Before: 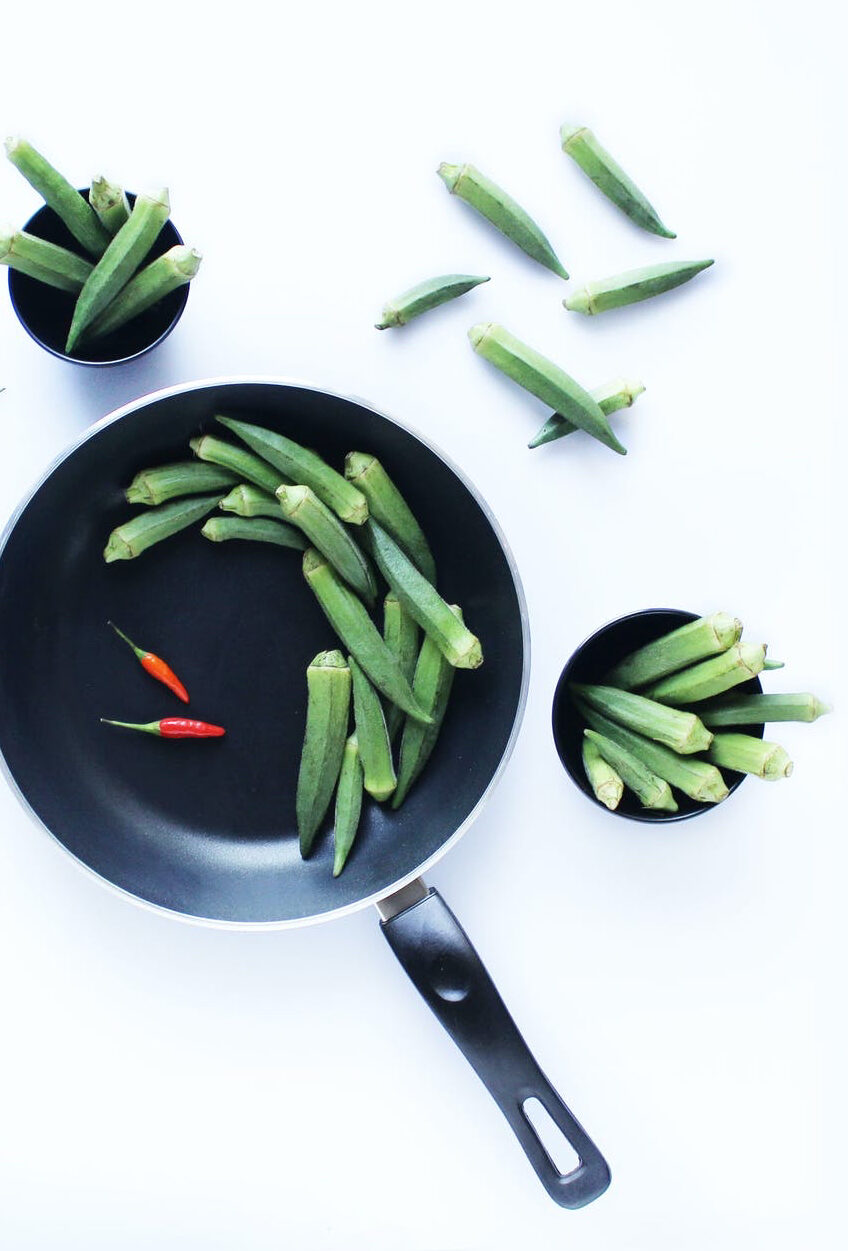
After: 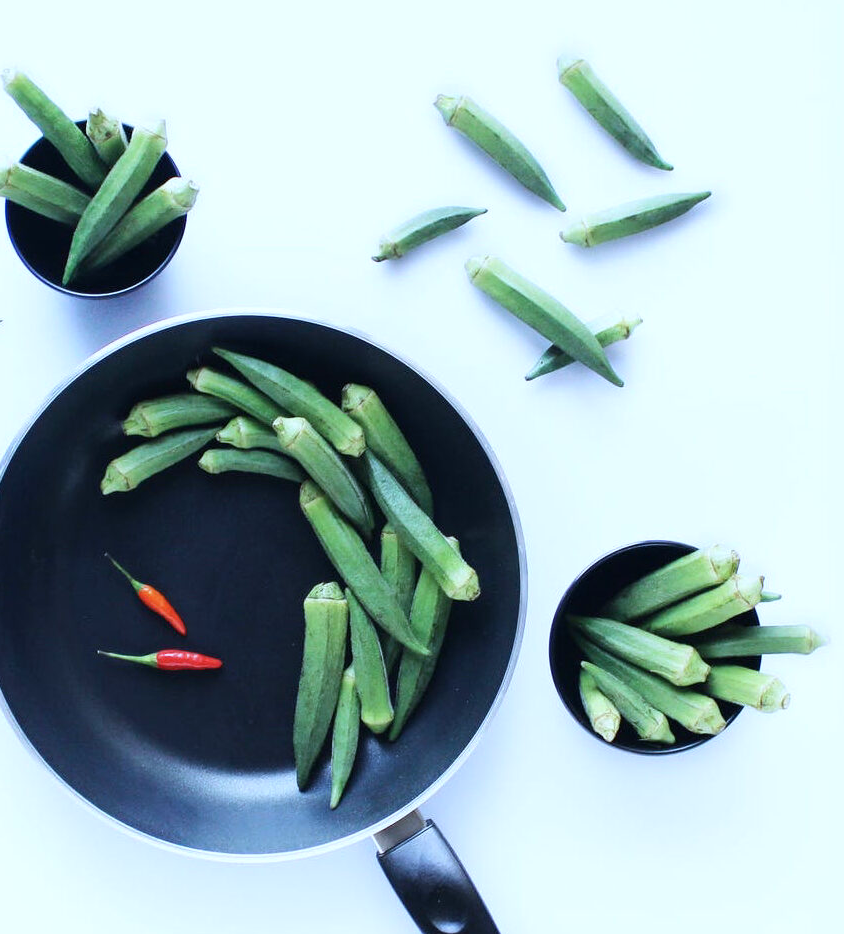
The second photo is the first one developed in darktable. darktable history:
crop: left 0.387%, top 5.469%, bottom 19.809%
color calibration: x 0.37, y 0.382, temperature 4313.32 K
